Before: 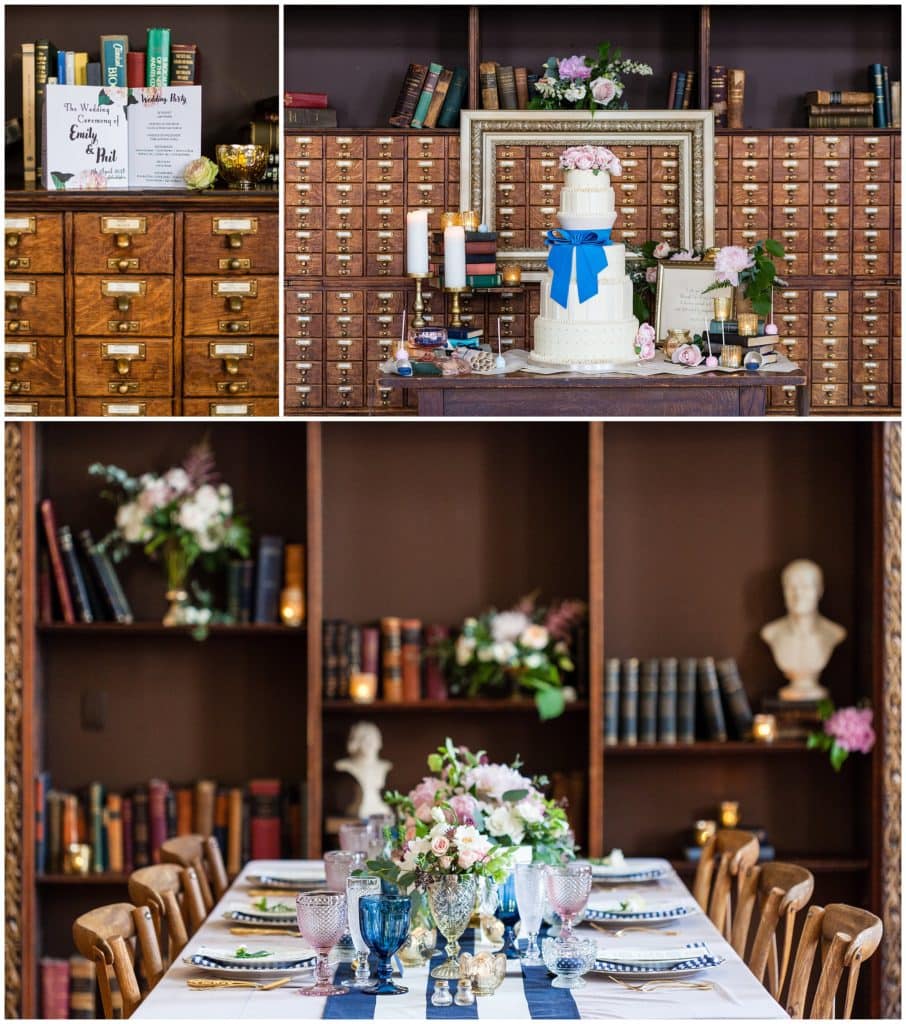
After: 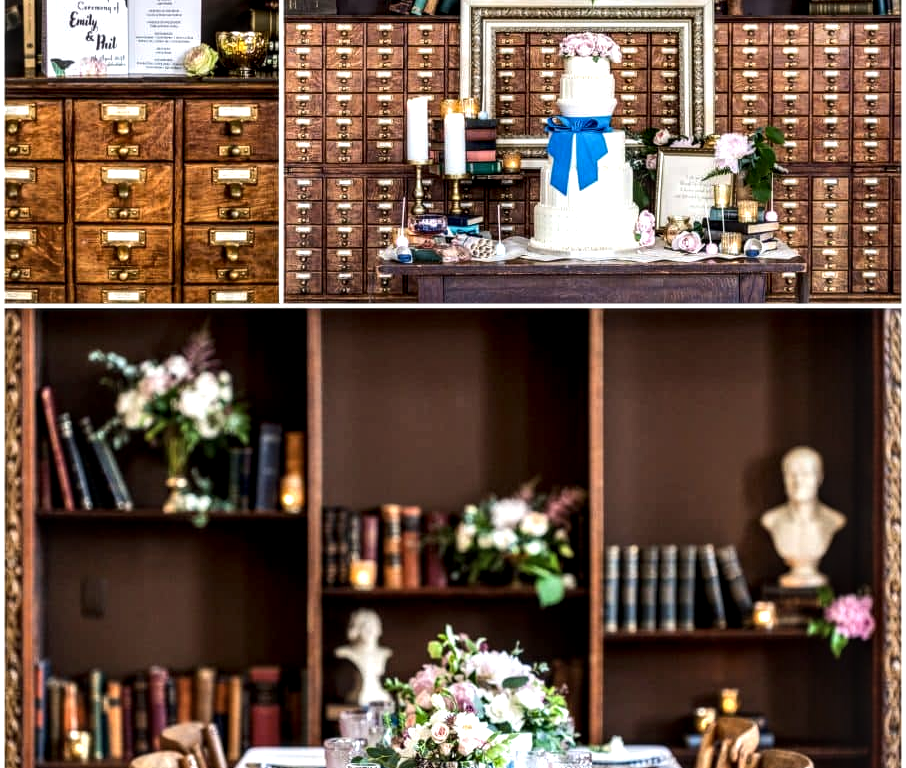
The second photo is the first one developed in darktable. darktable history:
tone equalizer: -8 EV -0.39 EV, -7 EV -0.394 EV, -6 EV -0.294 EV, -5 EV -0.226 EV, -3 EV 0.24 EV, -2 EV 0.313 EV, -1 EV 0.366 EV, +0 EV 0.413 EV, edges refinement/feathering 500, mask exposure compensation -1.57 EV, preserve details no
crop: top 11.051%, bottom 13.924%
local contrast: highlights 60%, shadows 59%, detail 160%
contrast brightness saturation: contrast 0.028, brightness -0.035
